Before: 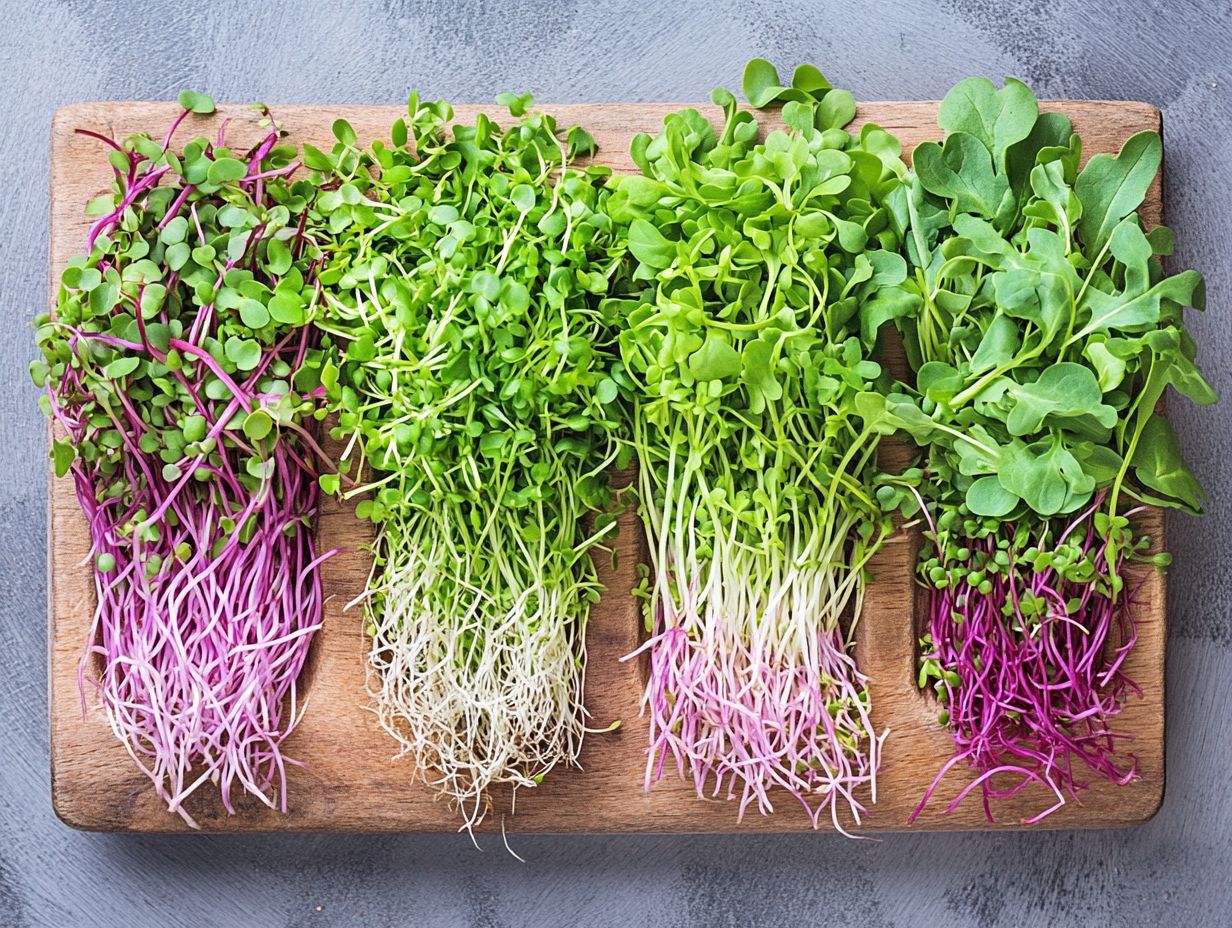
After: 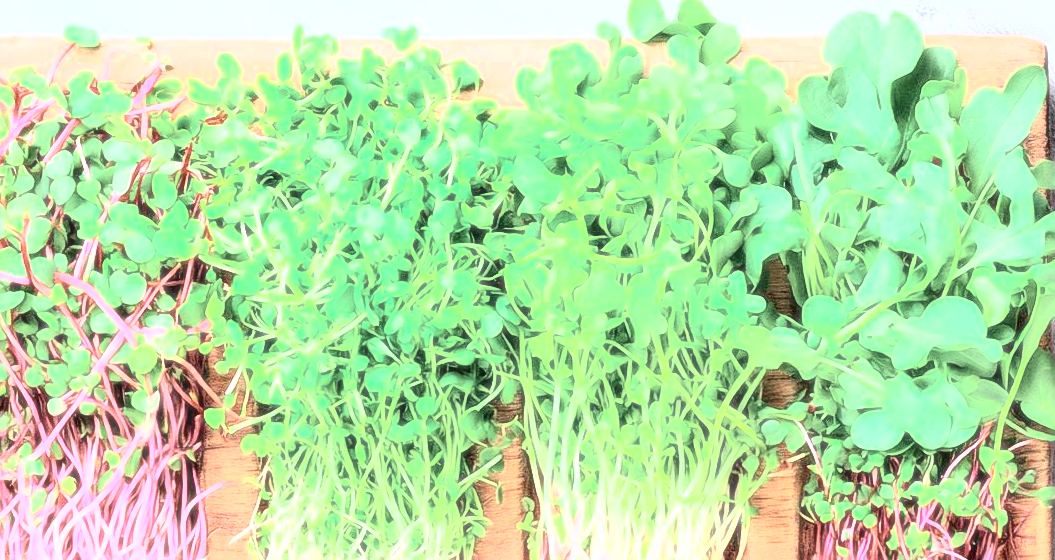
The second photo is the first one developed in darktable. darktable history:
sharpen: on, module defaults
bloom: size 0%, threshold 54.82%, strength 8.31%
color zones: curves: ch0 [(0, 0.5) (0.125, 0.4) (0.25, 0.5) (0.375, 0.4) (0.5, 0.4) (0.625, 0.6) (0.75, 0.6) (0.875, 0.5)]; ch1 [(0, 0.35) (0.125, 0.45) (0.25, 0.35) (0.375, 0.35) (0.5, 0.35) (0.625, 0.35) (0.75, 0.45) (0.875, 0.35)]; ch2 [(0, 0.6) (0.125, 0.5) (0.25, 0.5) (0.375, 0.6) (0.5, 0.6) (0.625, 0.5) (0.75, 0.5) (0.875, 0.5)]
exposure: black level correction 0, exposure 1 EV, compensate exposure bias true, compensate highlight preservation false
tone curve: curves: ch0 [(0, 0) (0.131, 0.094) (0.326, 0.386) (0.481, 0.623) (0.593, 0.764) (0.812, 0.933) (1, 0.974)]; ch1 [(0, 0) (0.366, 0.367) (0.475, 0.453) (0.494, 0.493) (0.504, 0.497) (0.553, 0.584) (1, 1)]; ch2 [(0, 0) (0.333, 0.346) (0.375, 0.375) (0.424, 0.43) (0.476, 0.492) (0.502, 0.503) (0.533, 0.556) (0.566, 0.599) (0.614, 0.653) (1, 1)], color space Lab, independent channels, preserve colors none
crop and rotate: left 9.345%, top 7.22%, right 4.982%, bottom 32.331%
